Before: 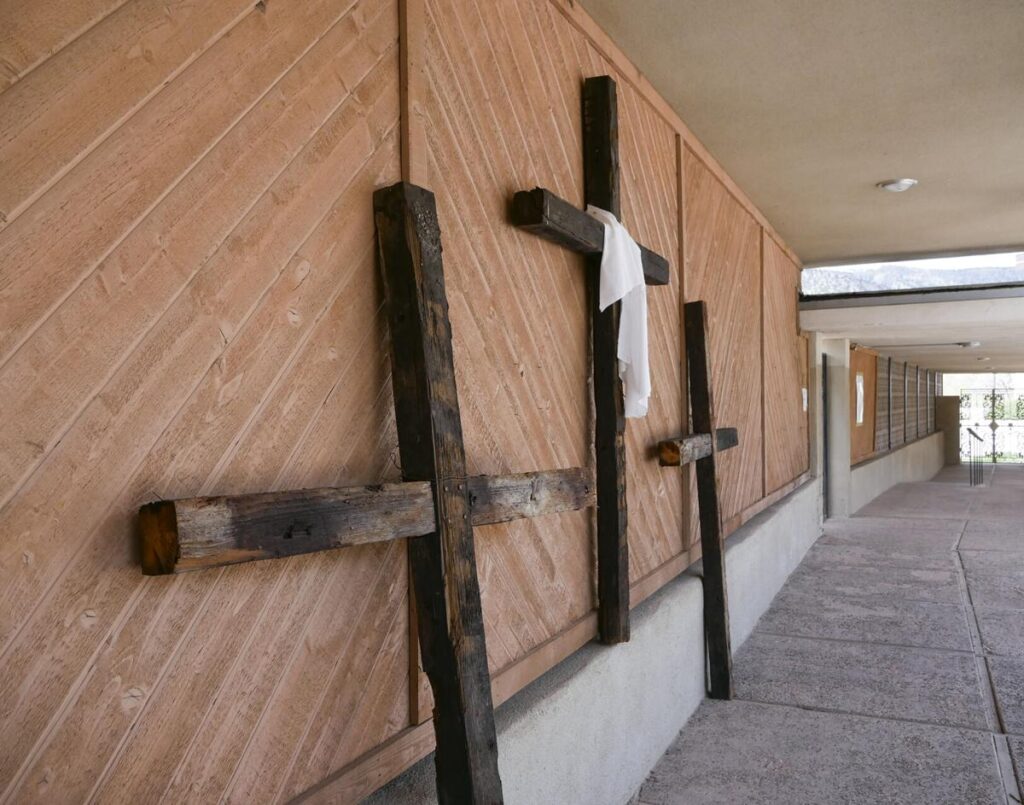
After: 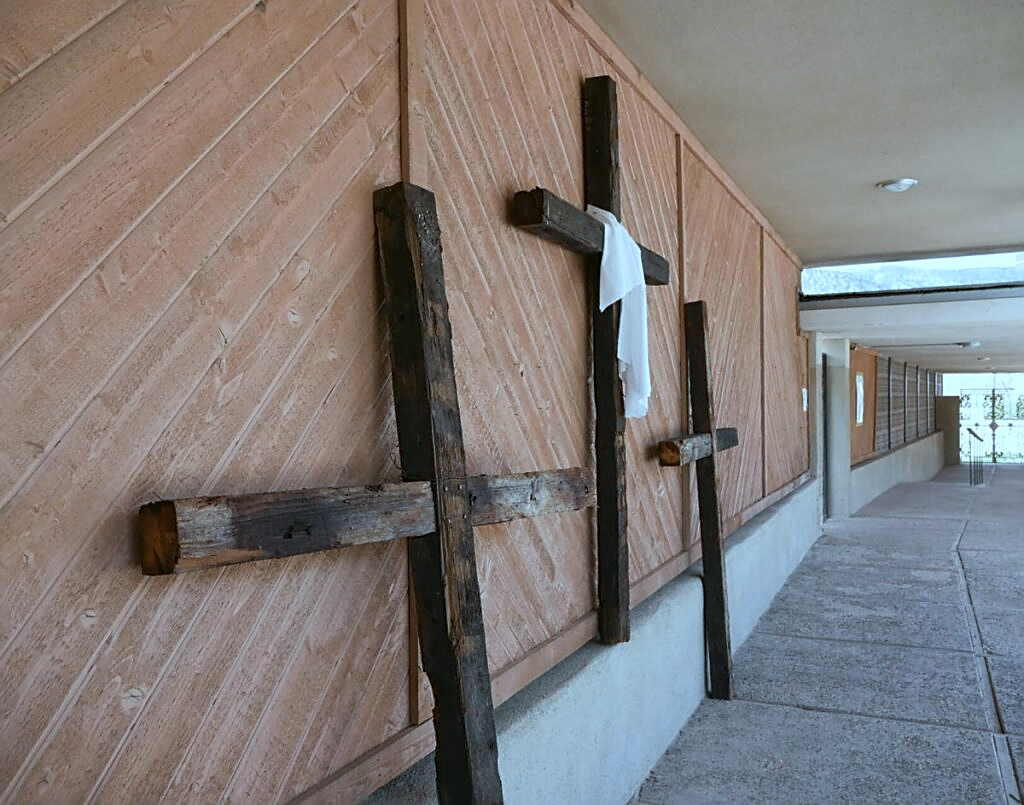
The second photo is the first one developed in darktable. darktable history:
color correction: highlights a* -10.69, highlights b* -19.19
sharpen: on, module defaults
